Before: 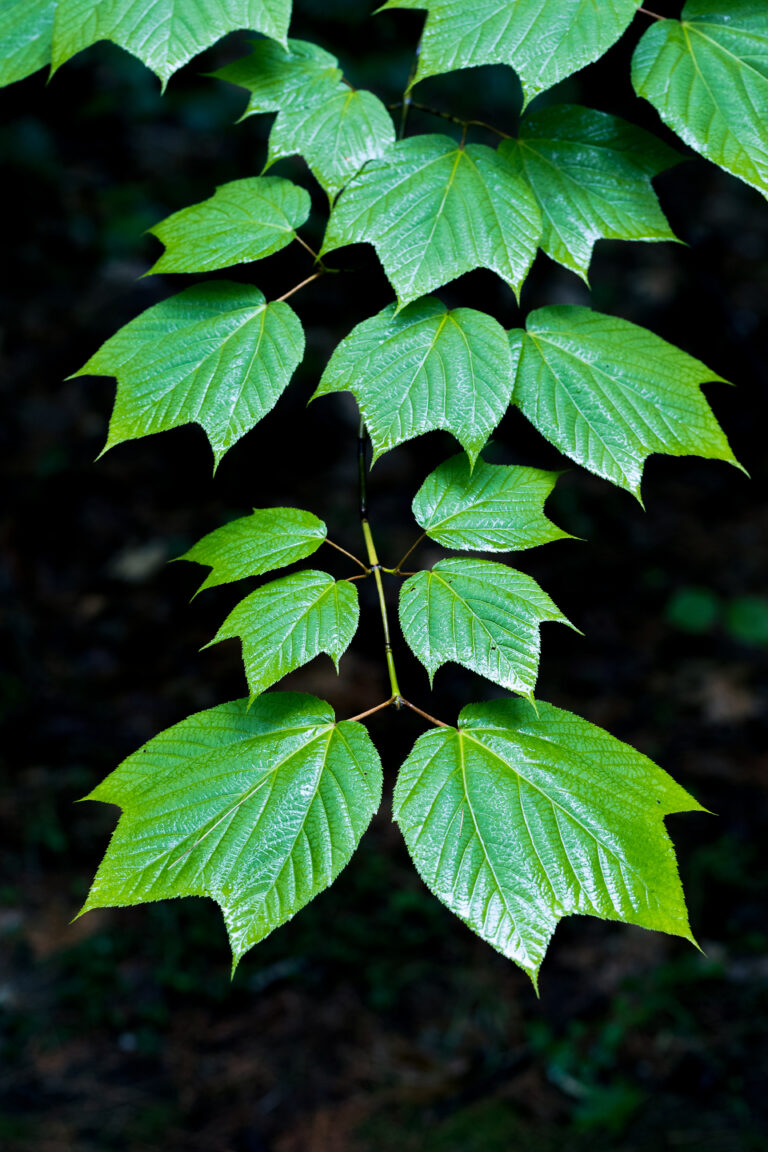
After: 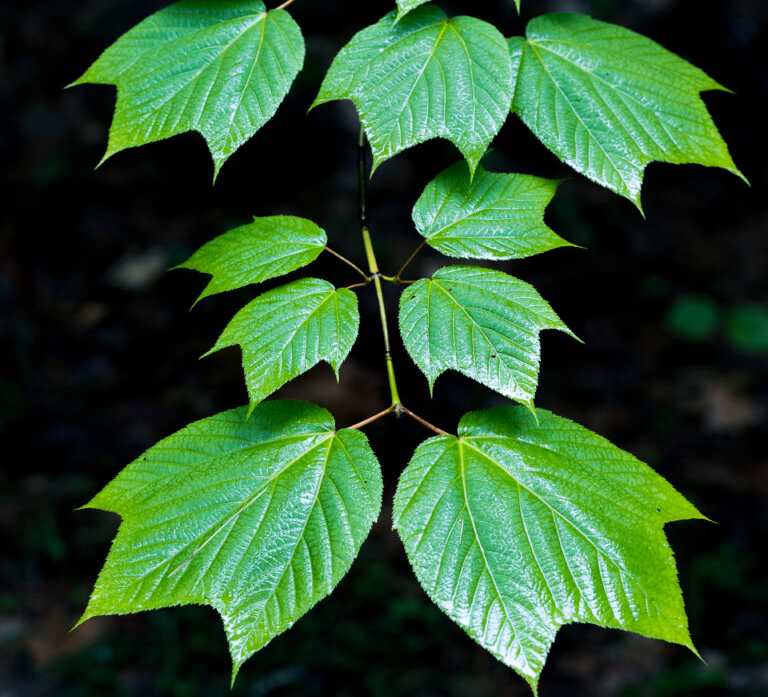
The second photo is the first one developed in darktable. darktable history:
crop and rotate: top 25.434%, bottom 14.058%
